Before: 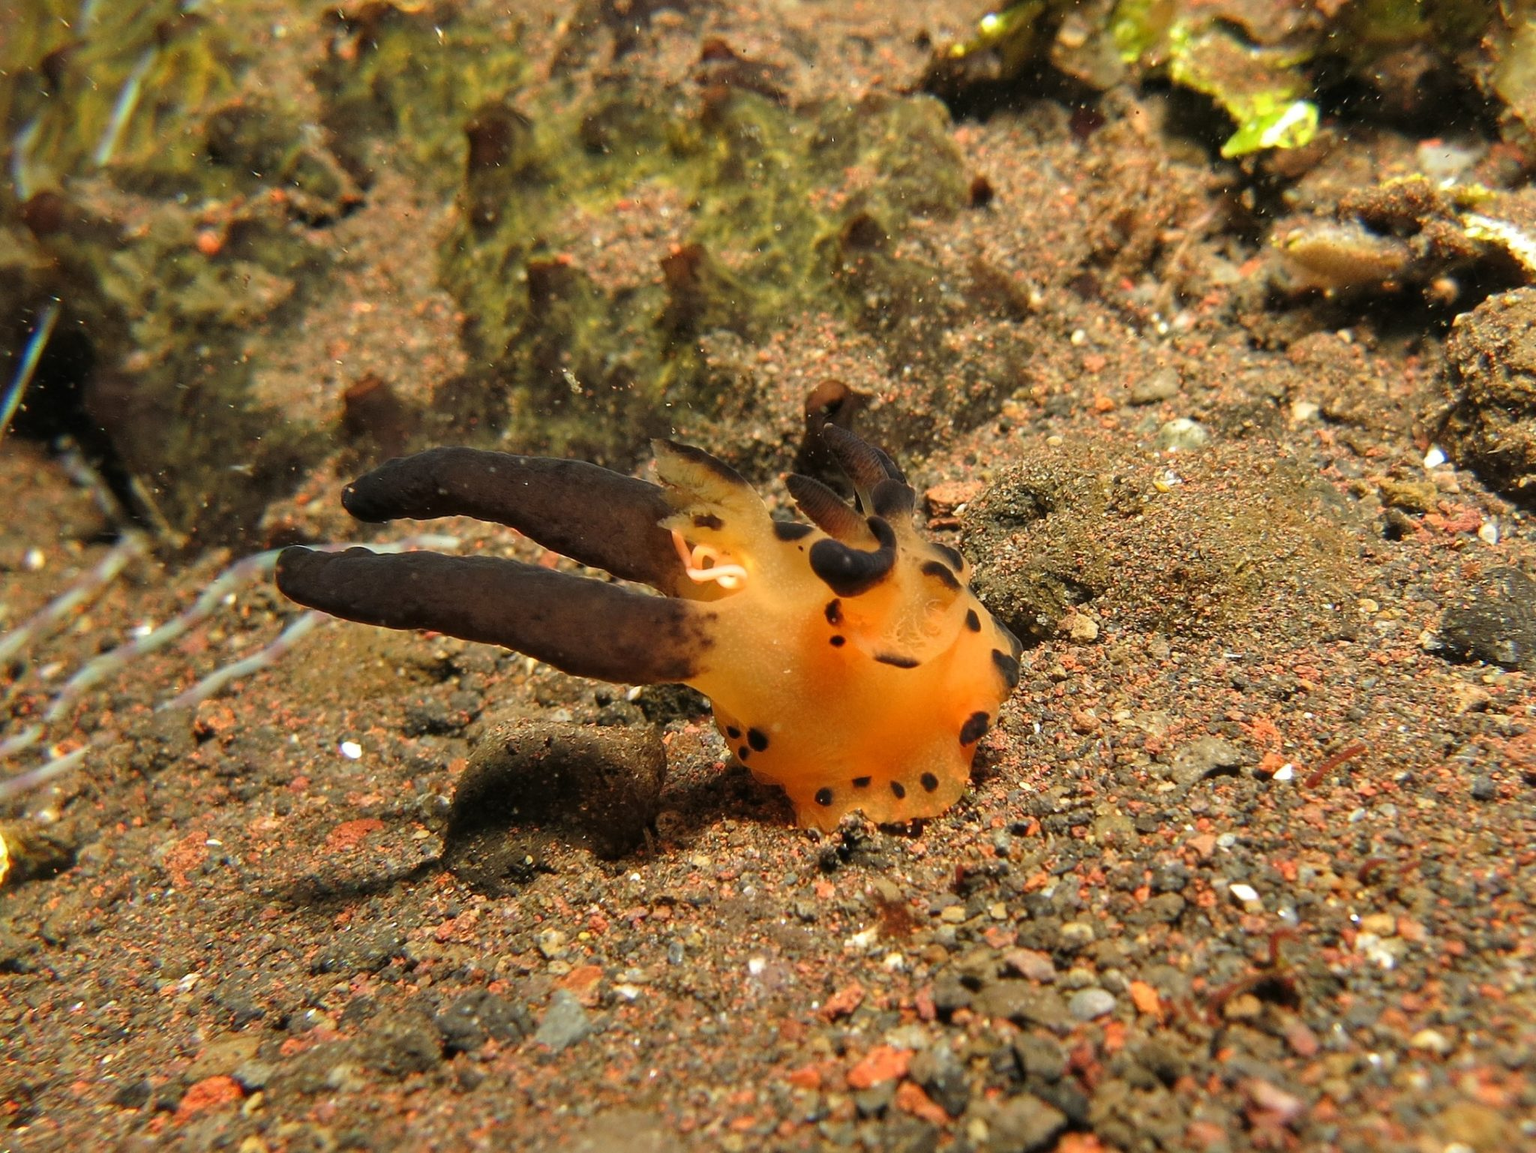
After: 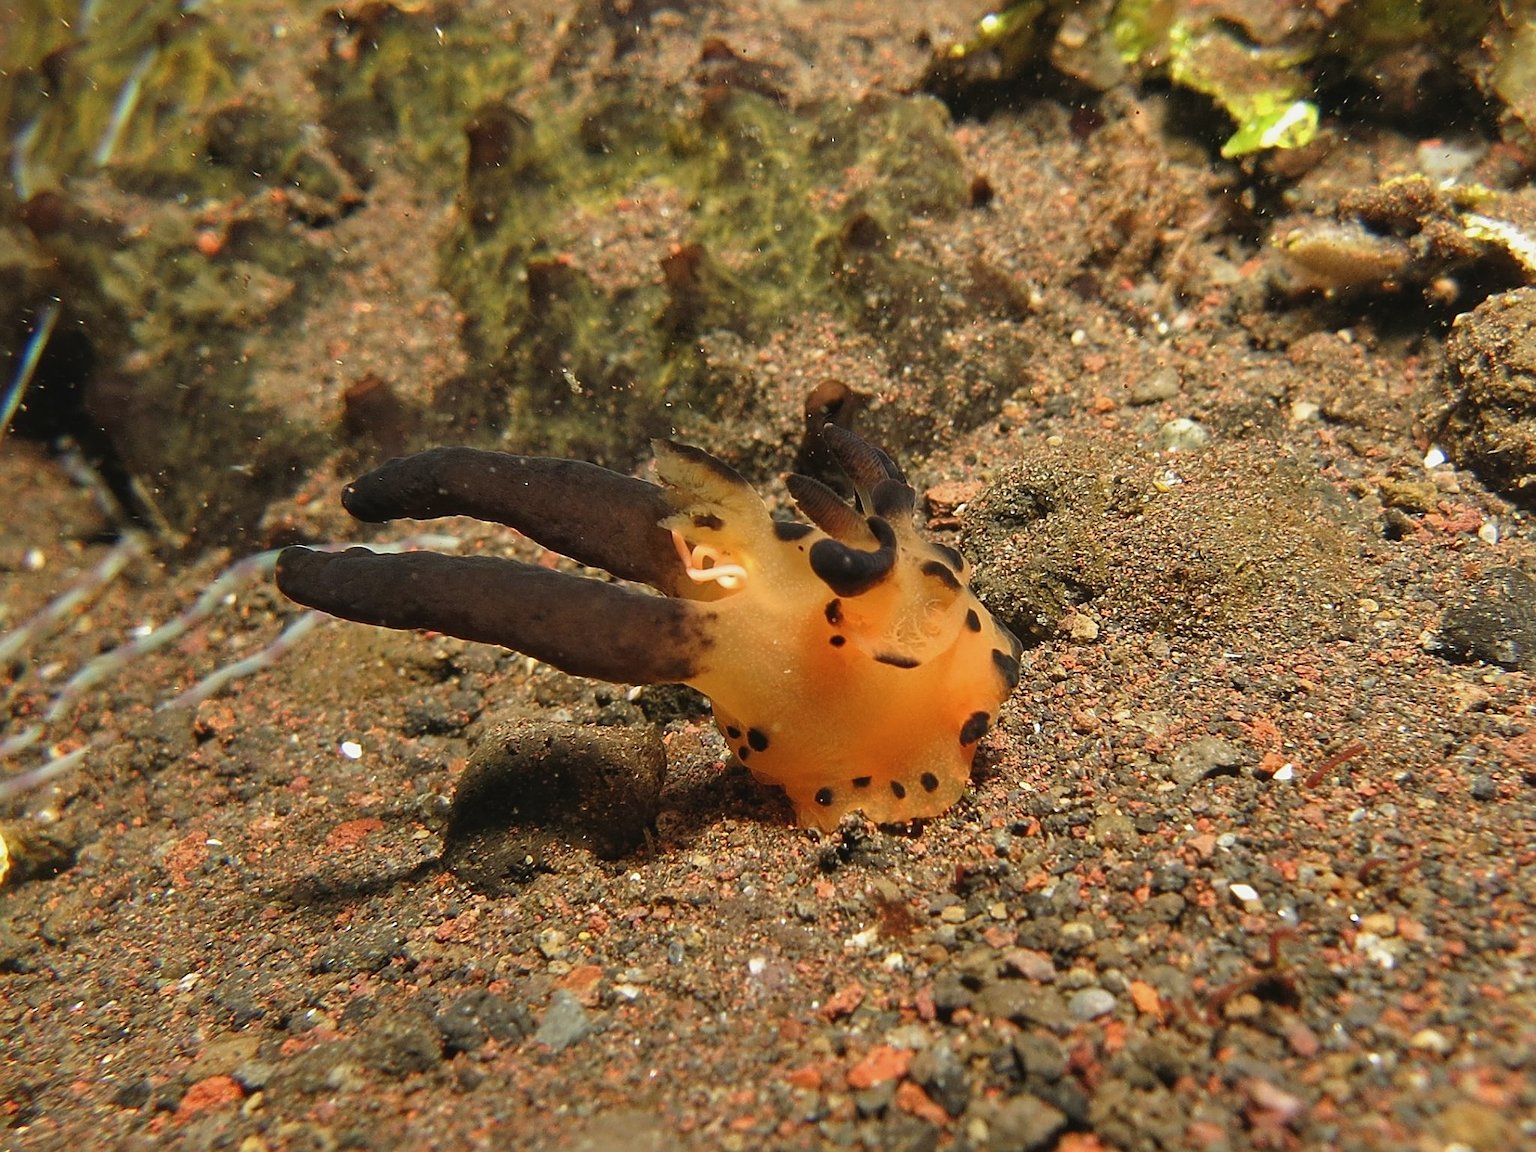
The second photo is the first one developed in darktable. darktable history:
sharpen: on, module defaults
contrast brightness saturation: contrast -0.08, brightness -0.04, saturation -0.11
